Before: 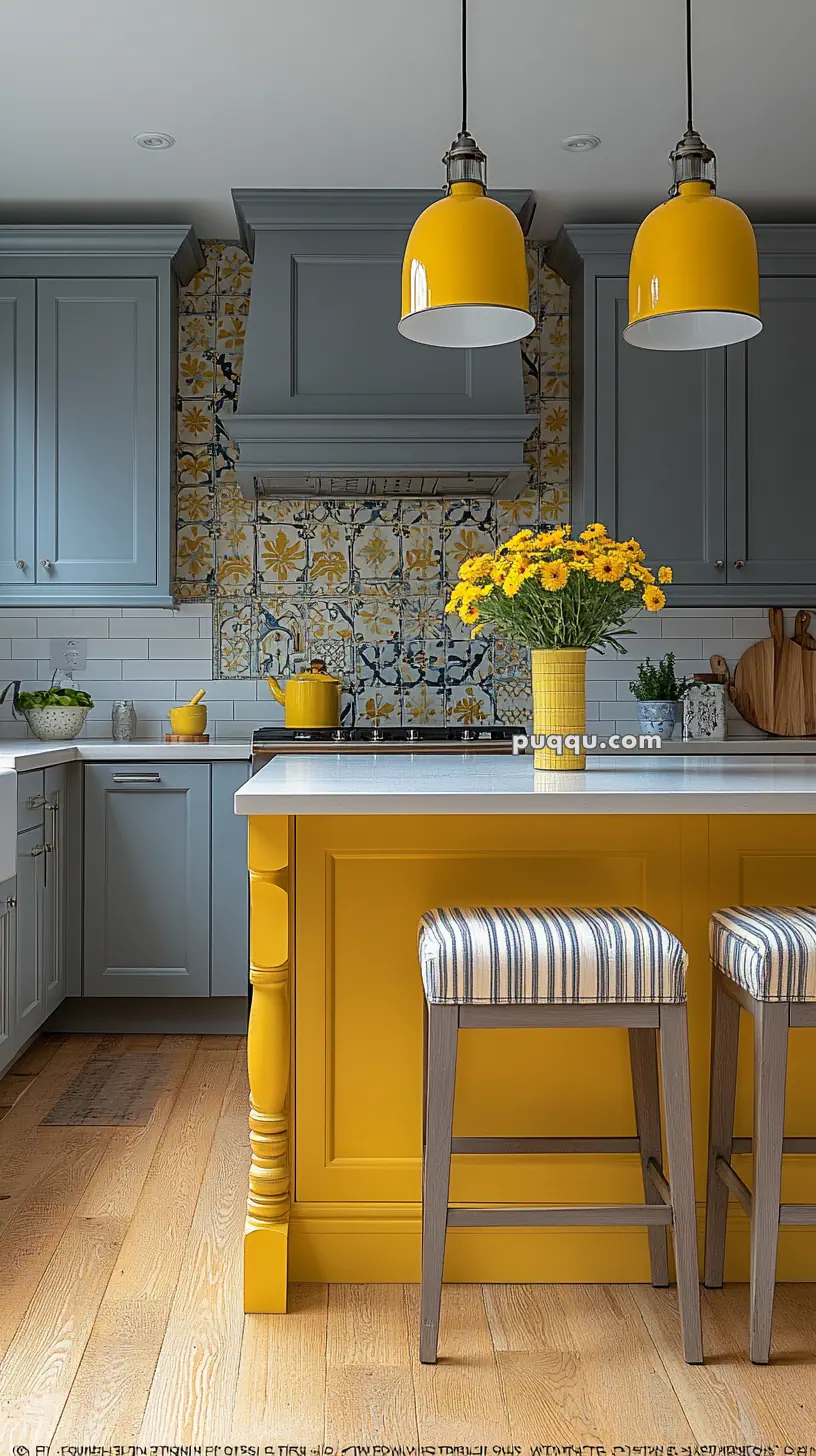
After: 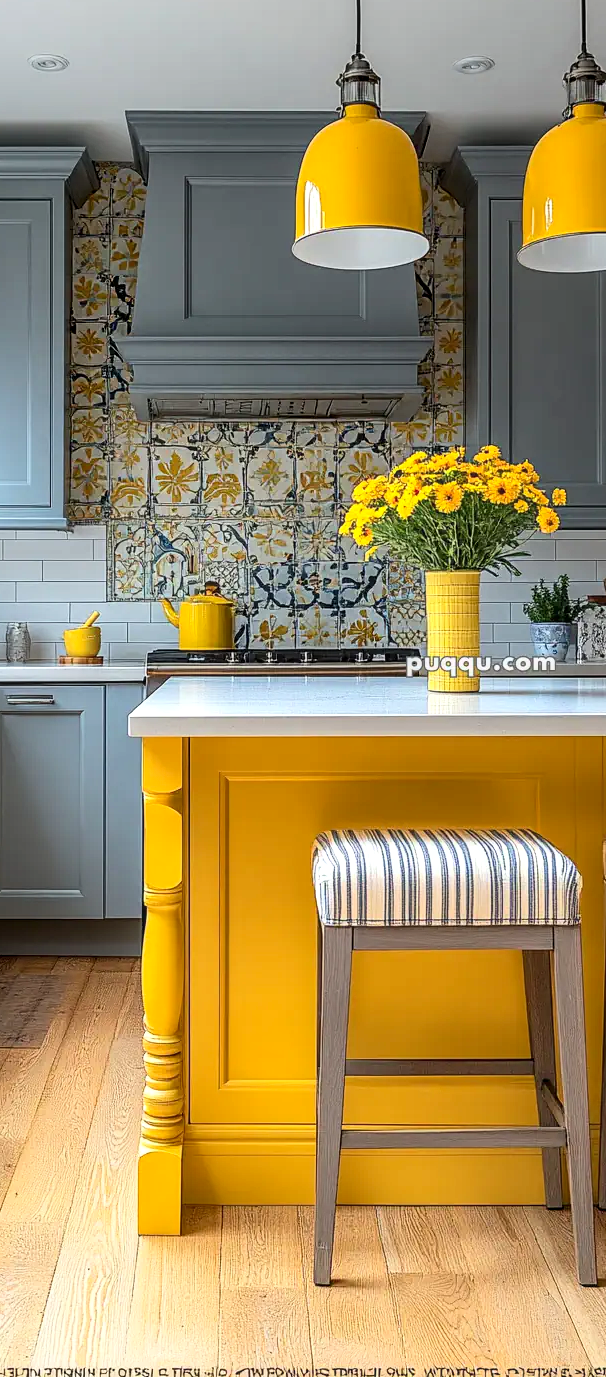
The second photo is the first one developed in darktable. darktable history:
contrast brightness saturation: contrast 0.199, brightness 0.163, saturation 0.22
crop and rotate: left 13.098%, top 5.402%, right 12.54%
local contrast: detail 130%
